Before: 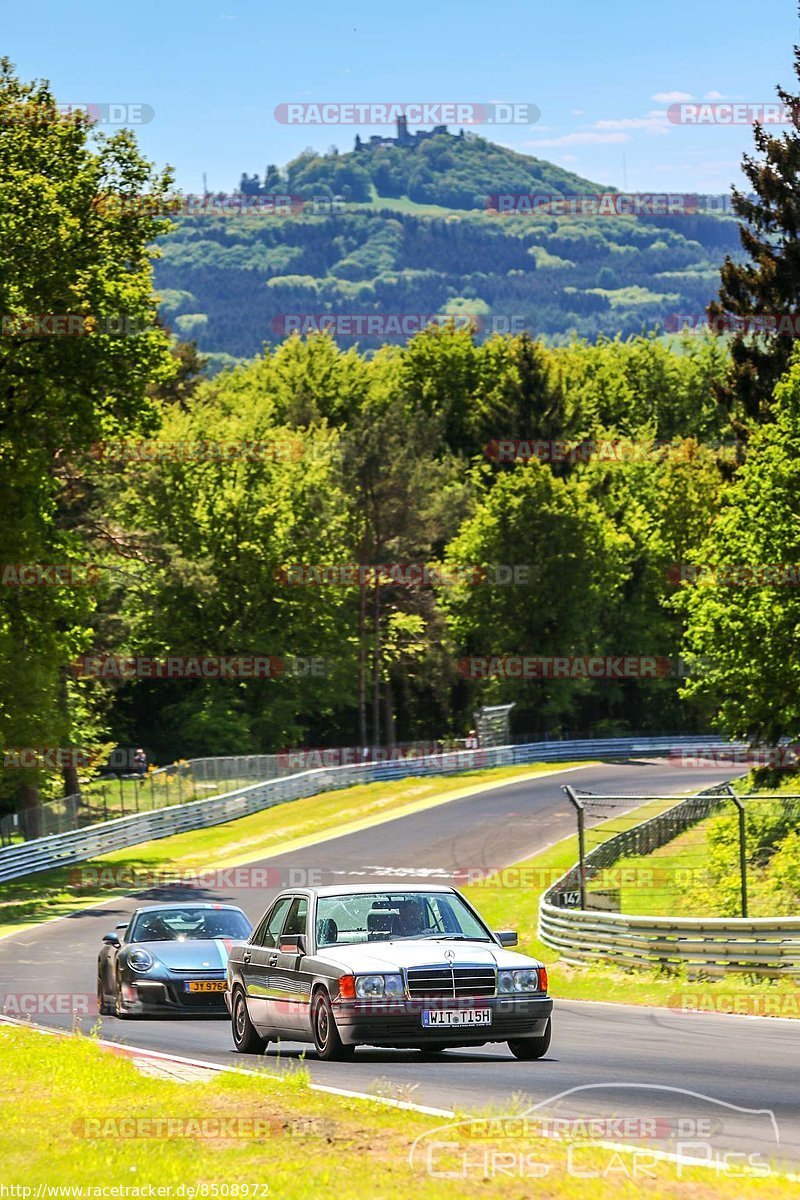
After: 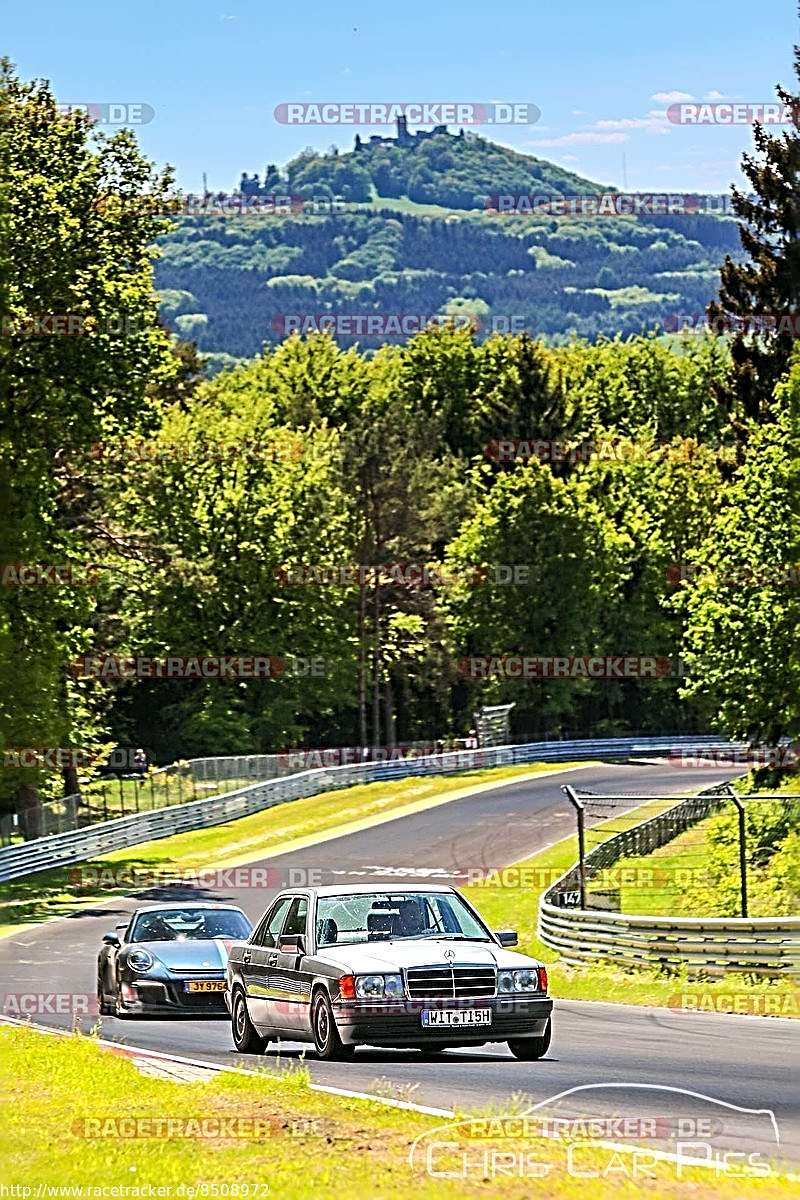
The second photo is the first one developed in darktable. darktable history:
sharpen: radius 3.676, amount 0.942
